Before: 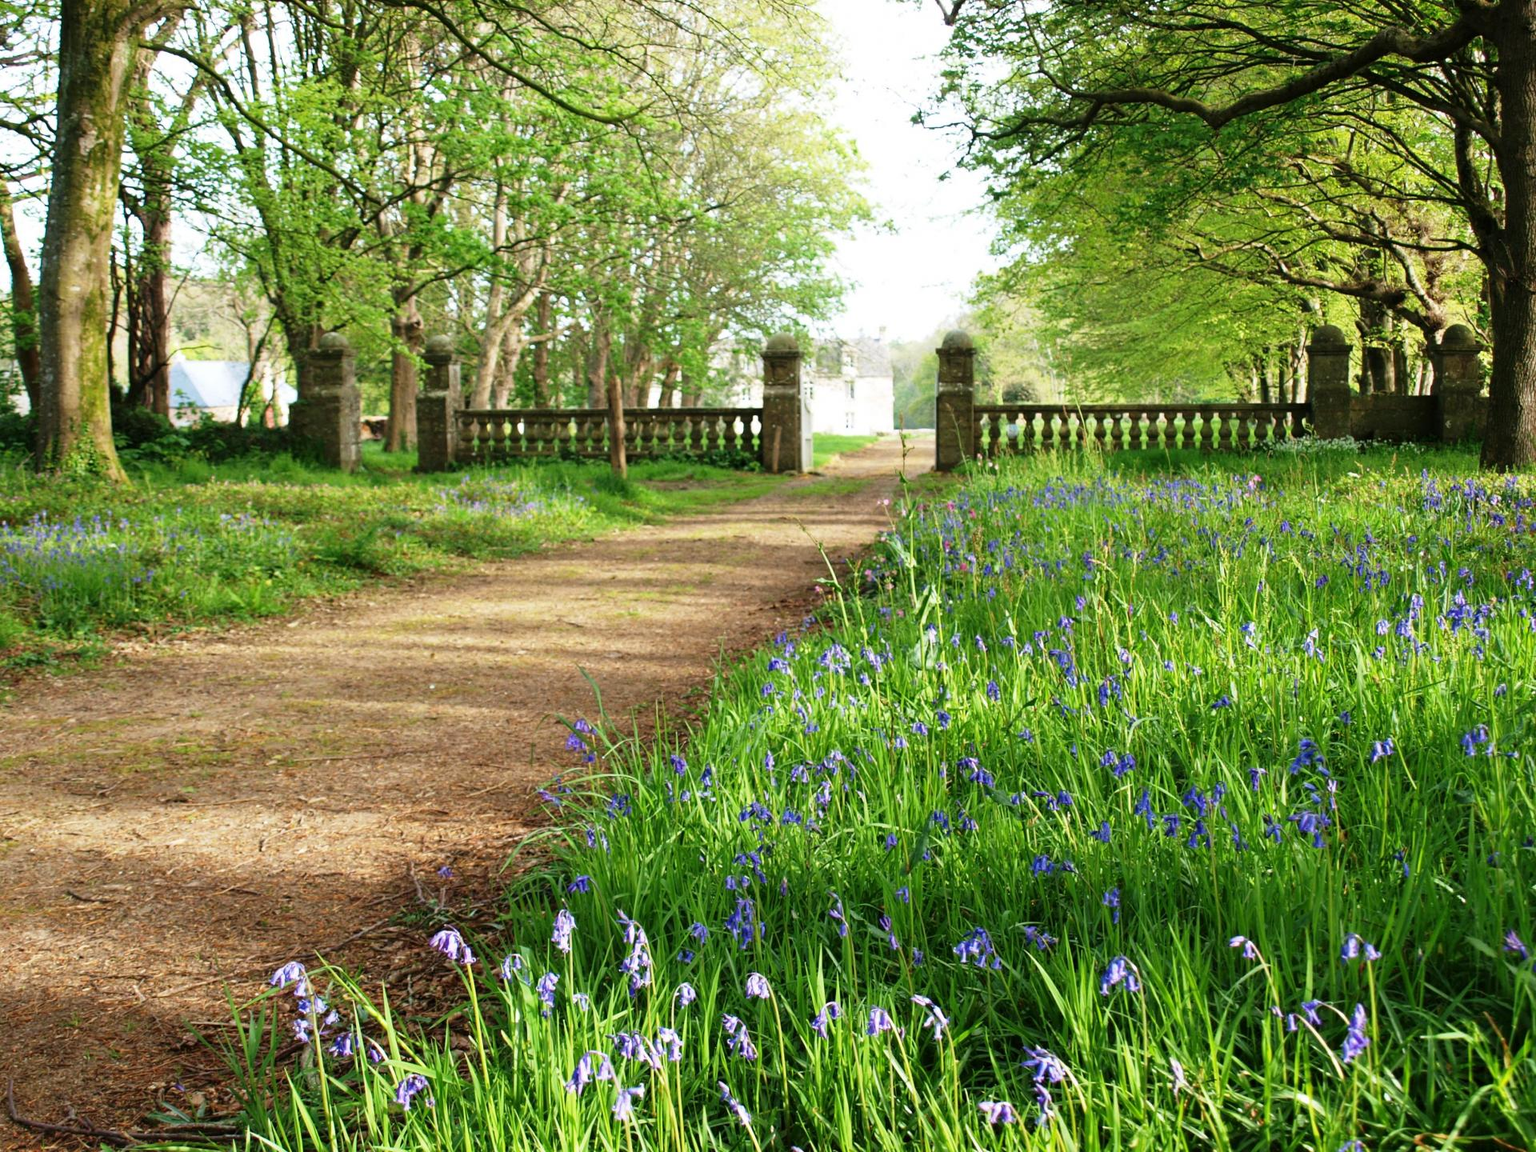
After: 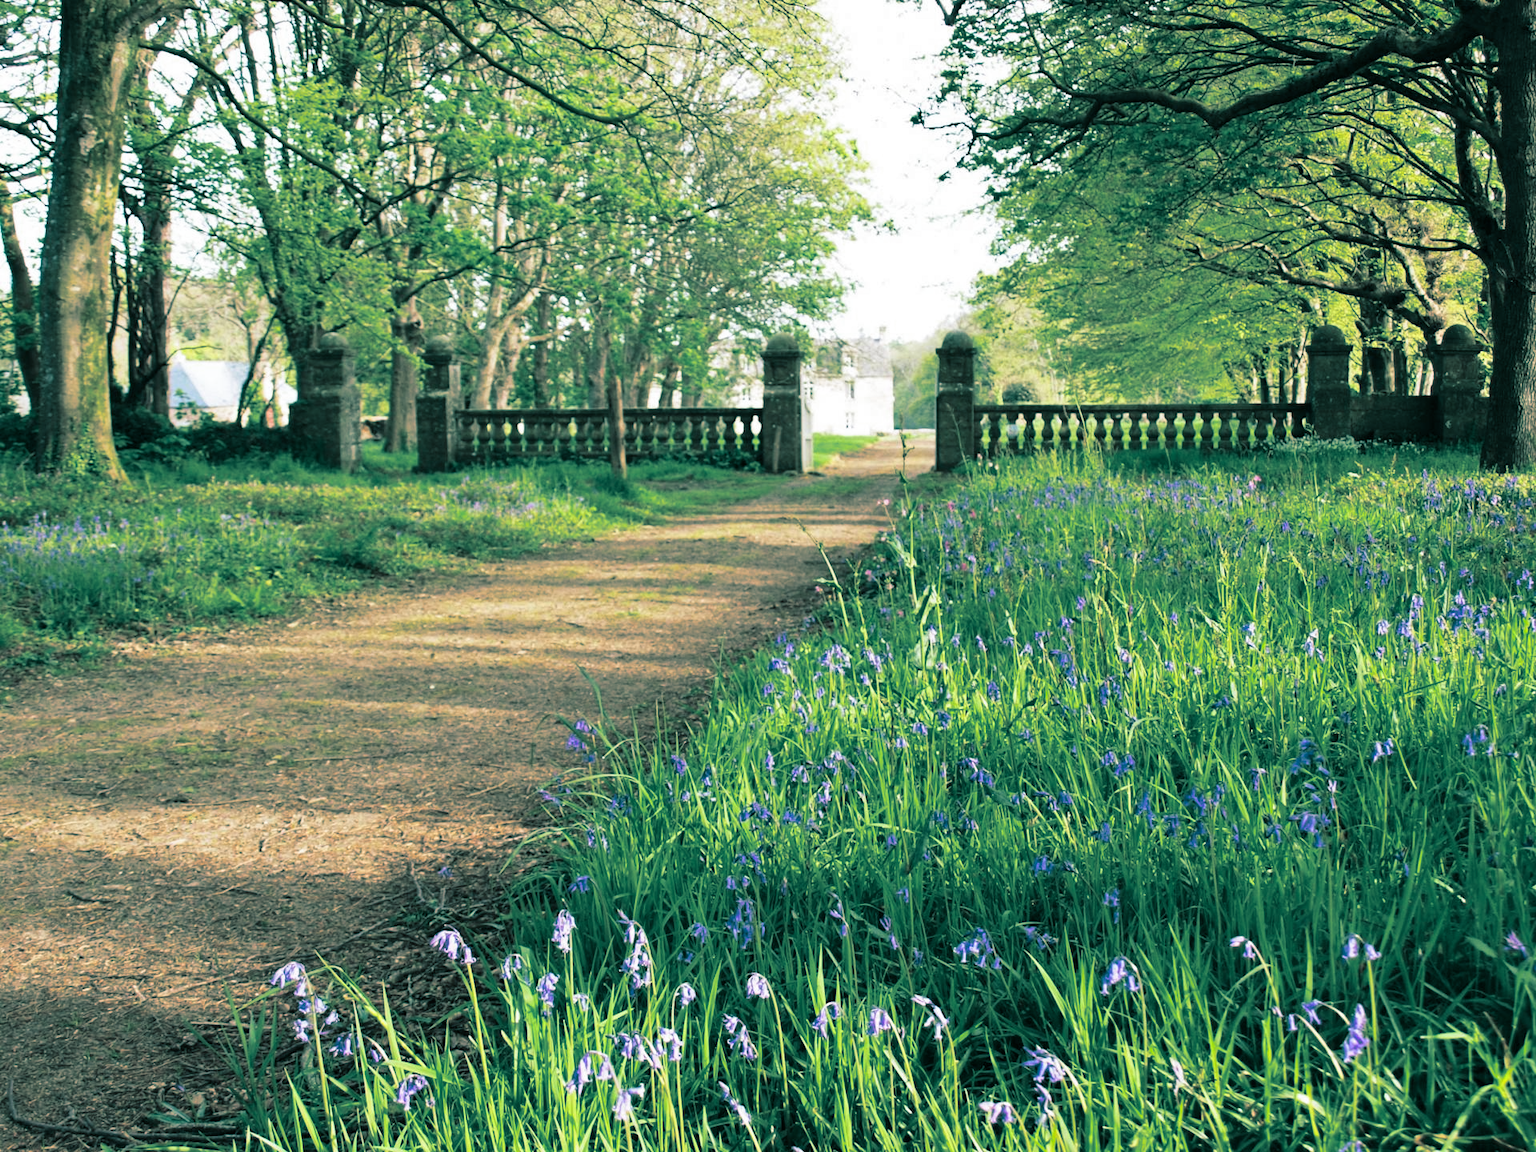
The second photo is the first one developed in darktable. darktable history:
shadows and highlights: soften with gaussian
split-toning: shadows › hue 183.6°, shadows › saturation 0.52, highlights › hue 0°, highlights › saturation 0
